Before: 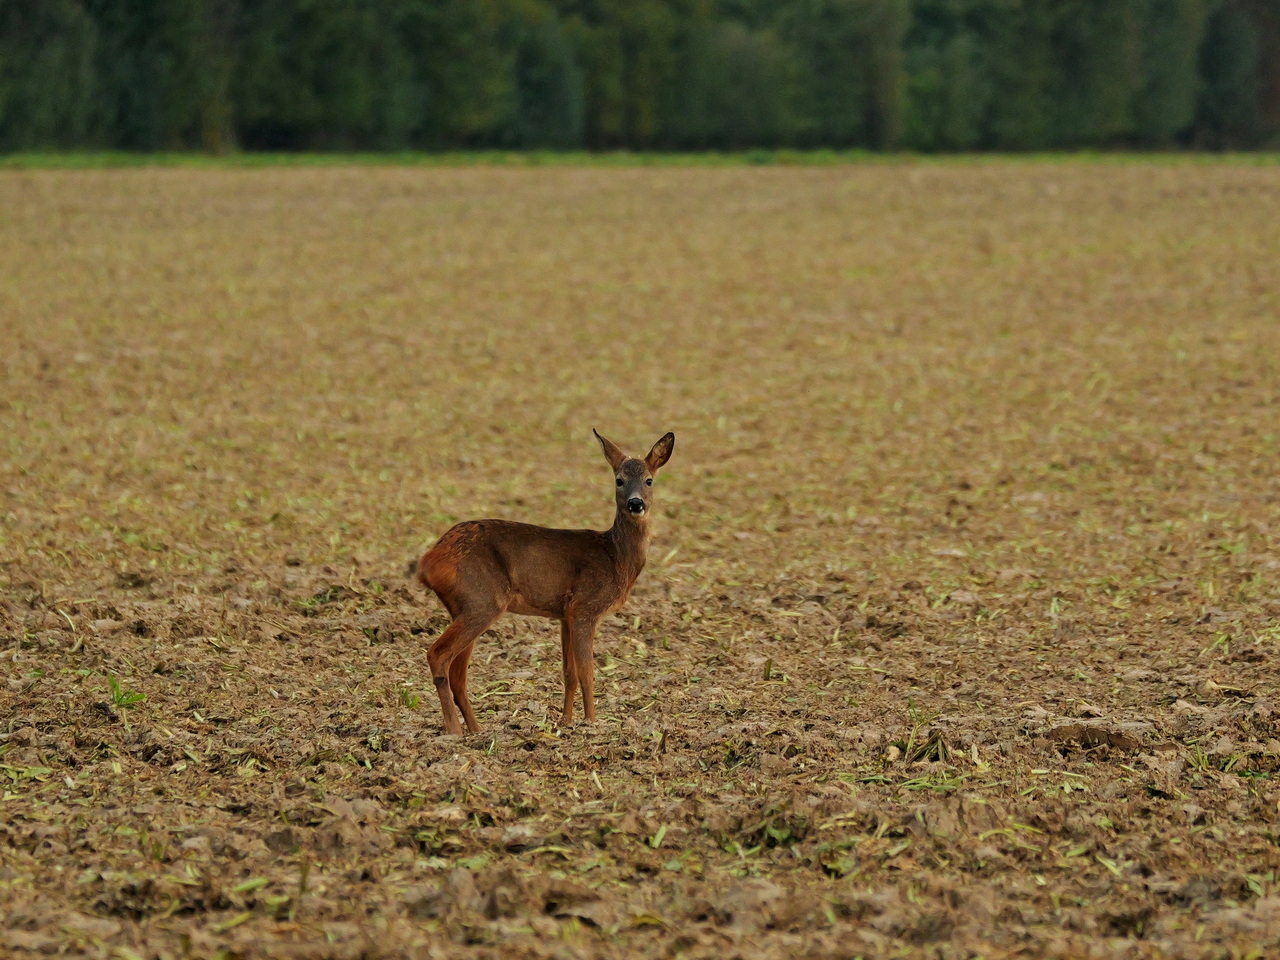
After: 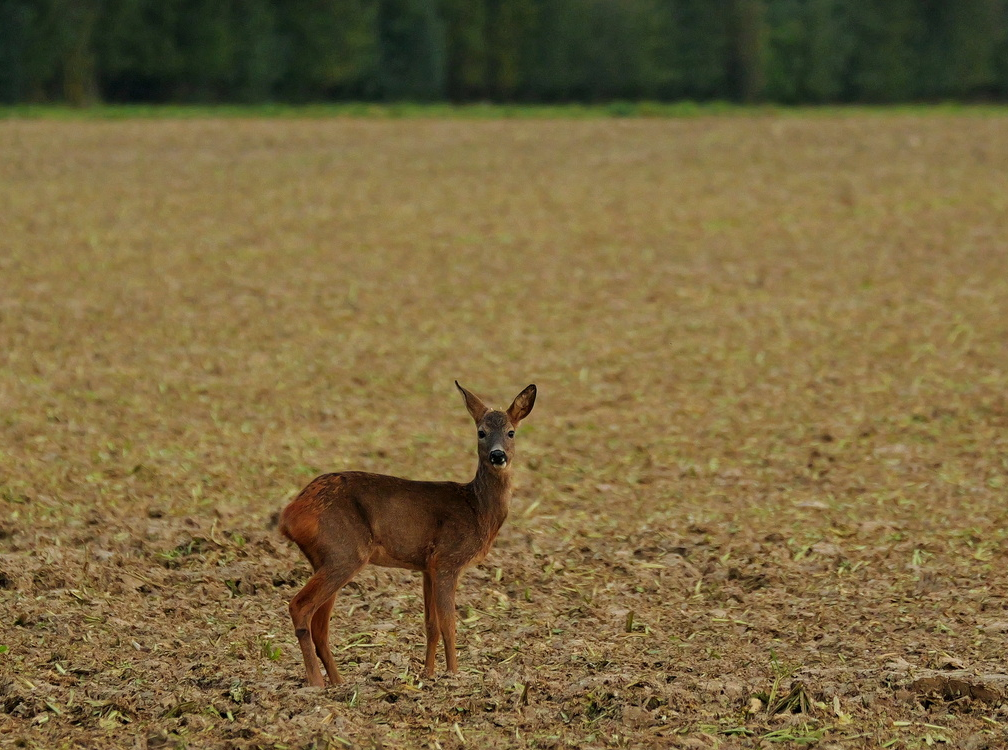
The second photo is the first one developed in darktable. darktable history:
crop and rotate: left 10.792%, top 5.036%, right 10.405%, bottom 16.763%
exposure: exposure -0.141 EV, compensate highlight preservation false
